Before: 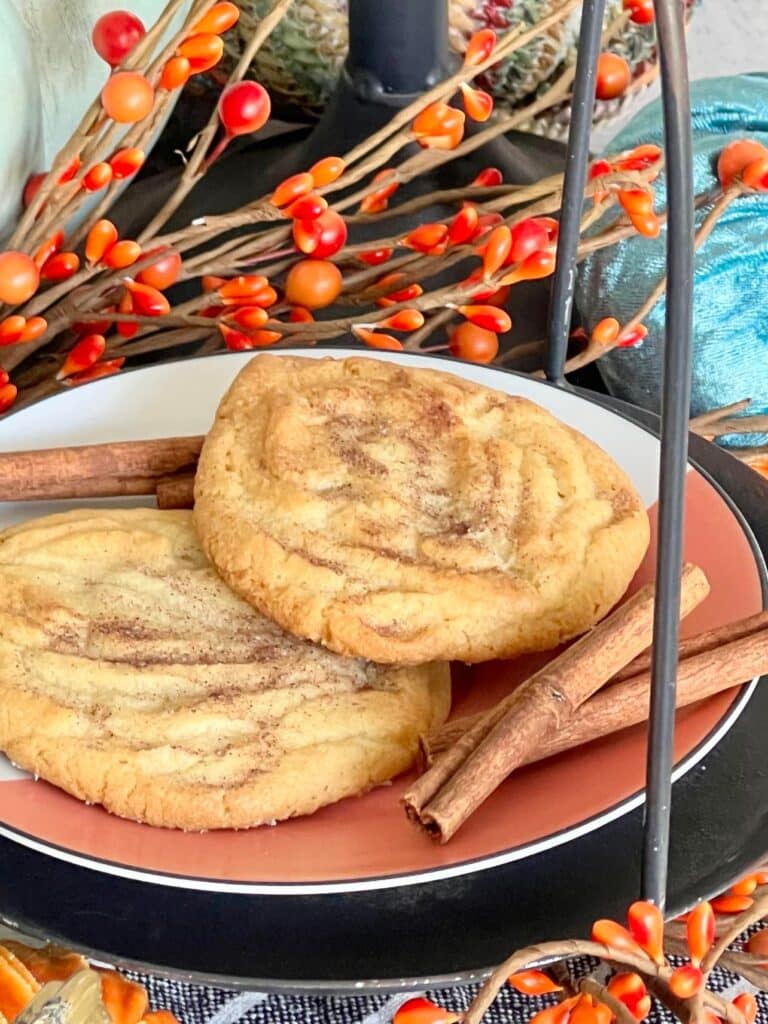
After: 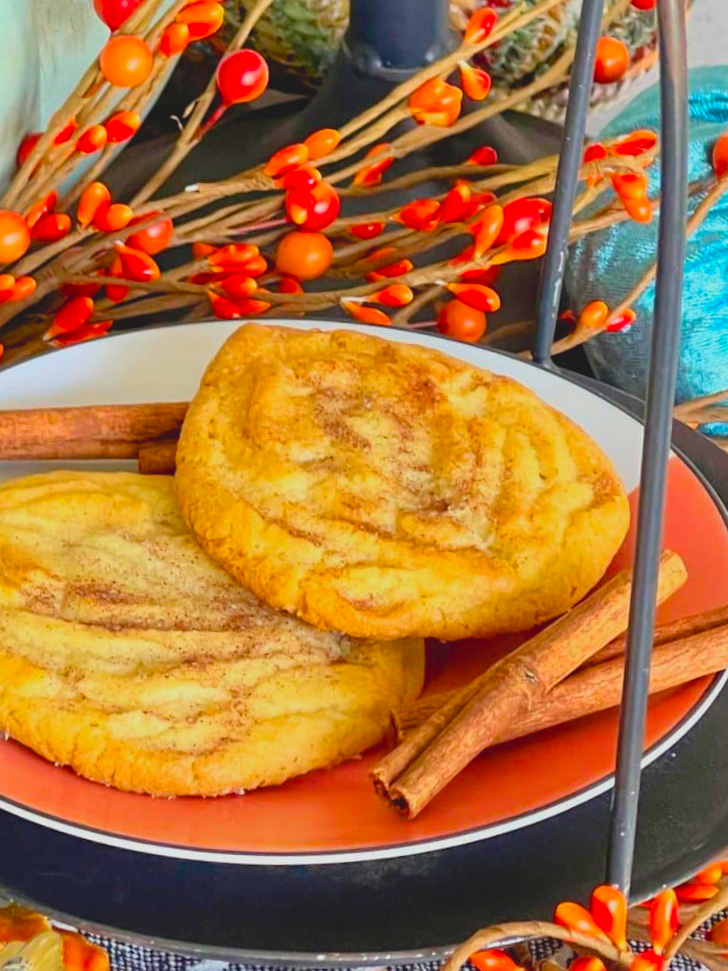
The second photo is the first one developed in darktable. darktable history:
contrast brightness saturation: contrast -0.19, saturation 0.19
crop and rotate: angle -2.38°
color balance rgb: perceptual saturation grading › global saturation 25%, global vibrance 20%
